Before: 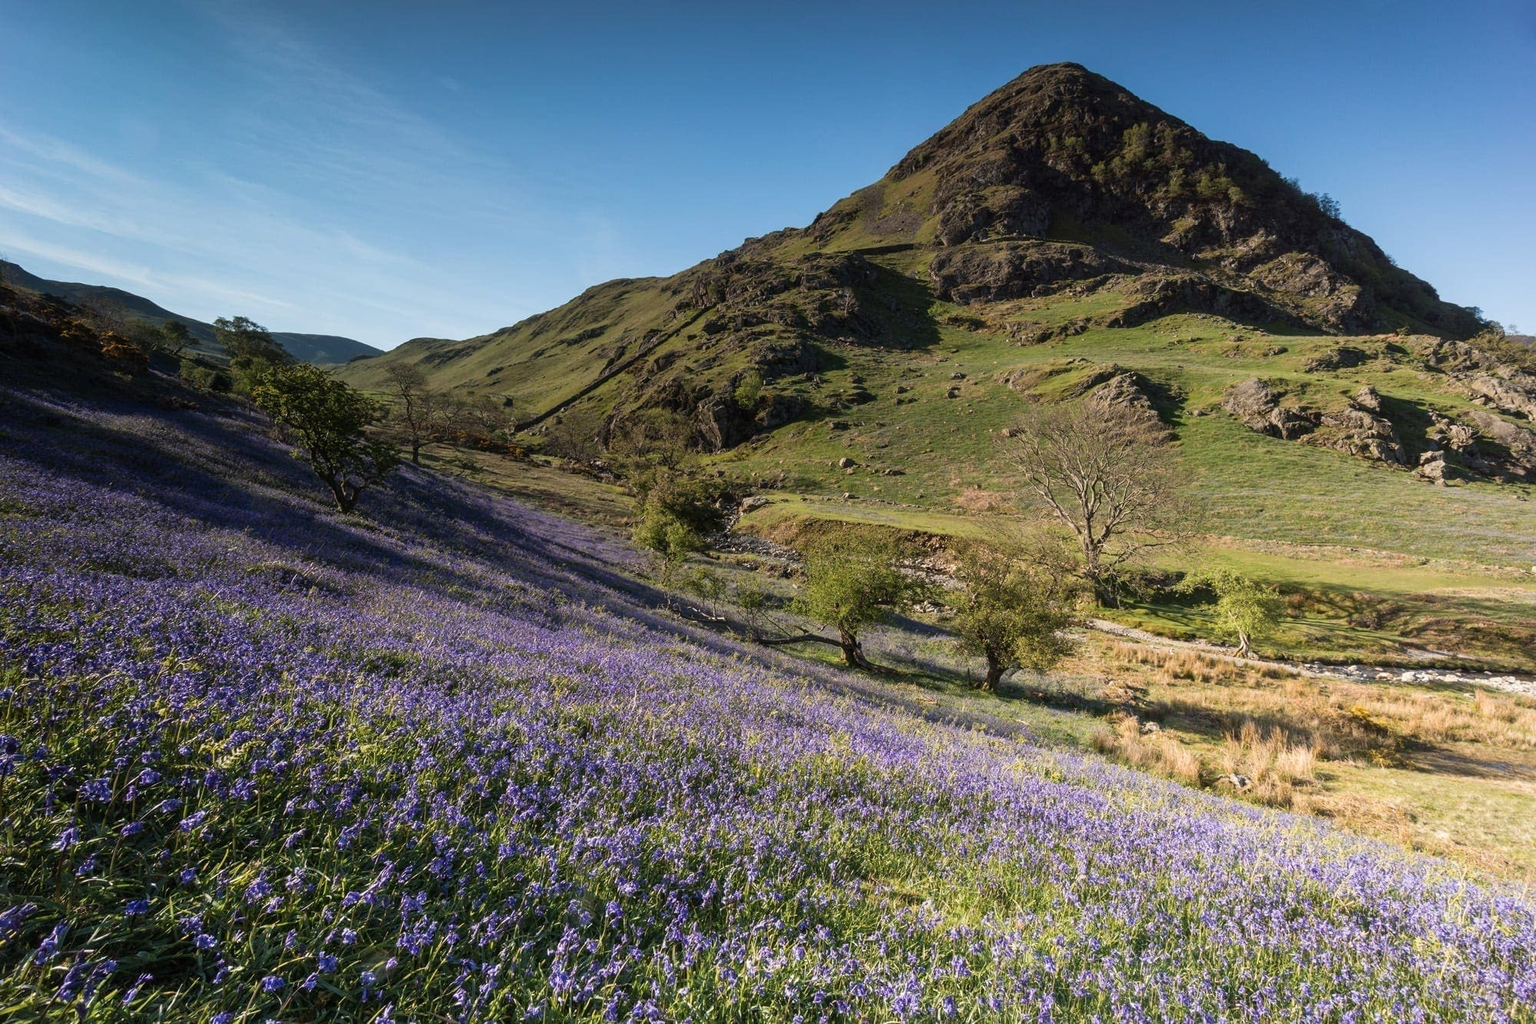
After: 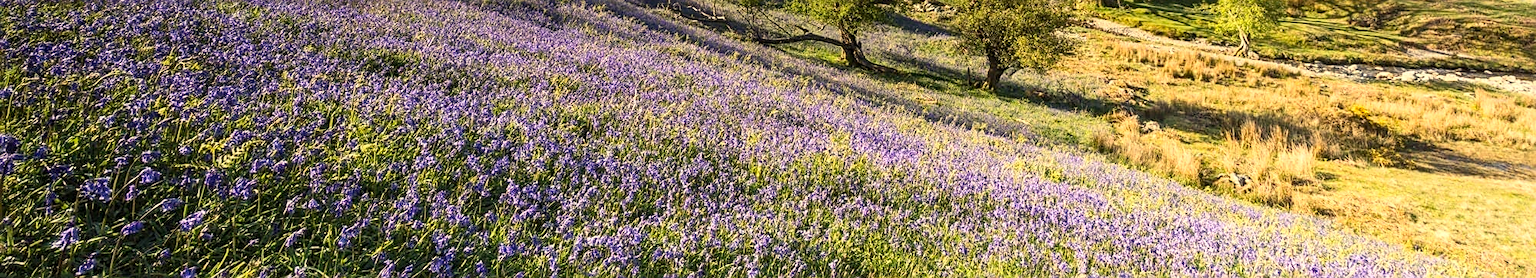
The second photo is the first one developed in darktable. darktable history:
crop and rotate: top 58.686%, bottom 14.03%
sharpen: on, module defaults
color correction: highlights a* 1.49, highlights b* 17.73
local contrast: on, module defaults
contrast brightness saturation: contrast 0.204, brightness 0.159, saturation 0.22
